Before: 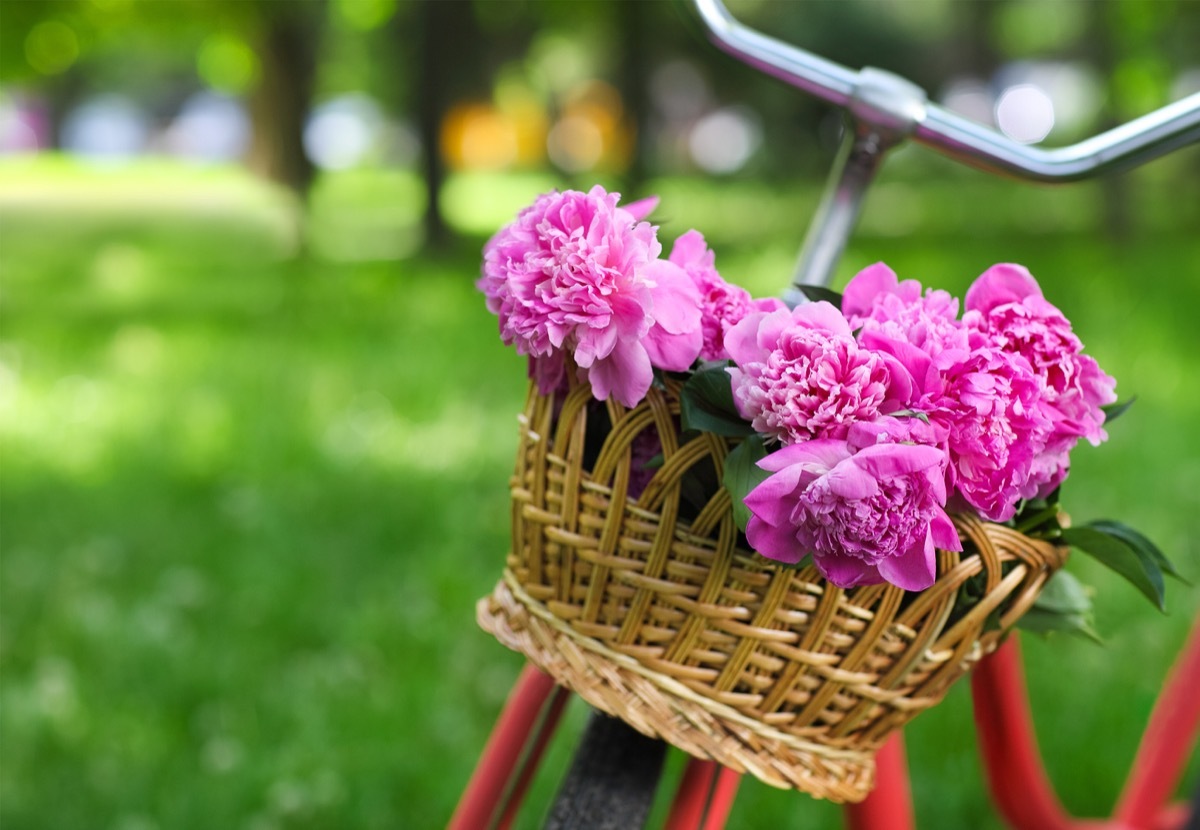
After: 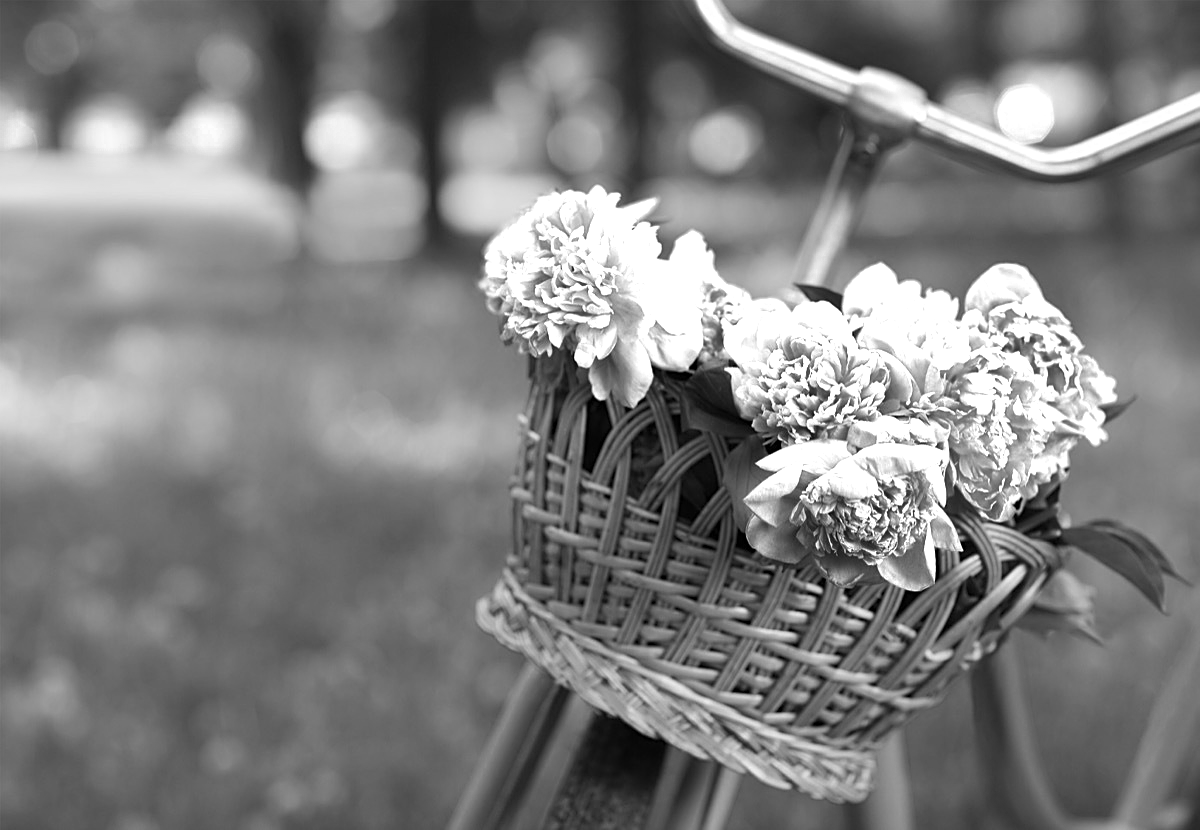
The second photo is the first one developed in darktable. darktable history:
color zones: curves: ch0 [(0, 0.613) (0.01, 0.613) (0.245, 0.448) (0.498, 0.529) (0.642, 0.665) (0.879, 0.777) (0.99, 0.613)]; ch1 [(0, 0) (0.143, 0) (0.286, 0) (0.429, 0) (0.571, 0) (0.714, 0) (0.857, 0)]
sharpen: on, module defaults
